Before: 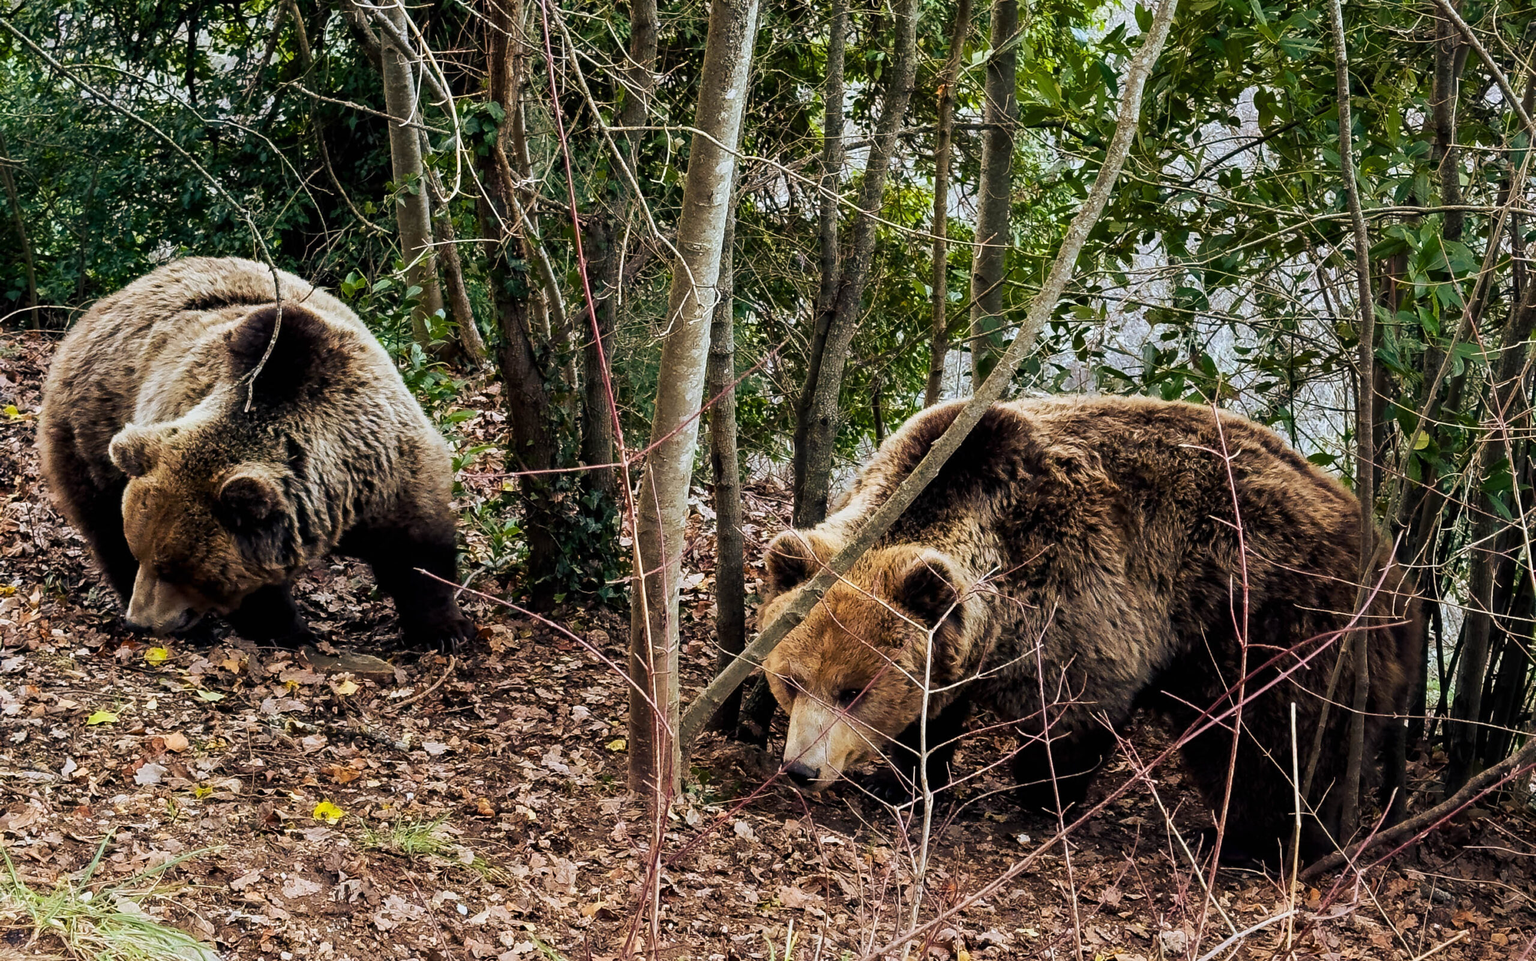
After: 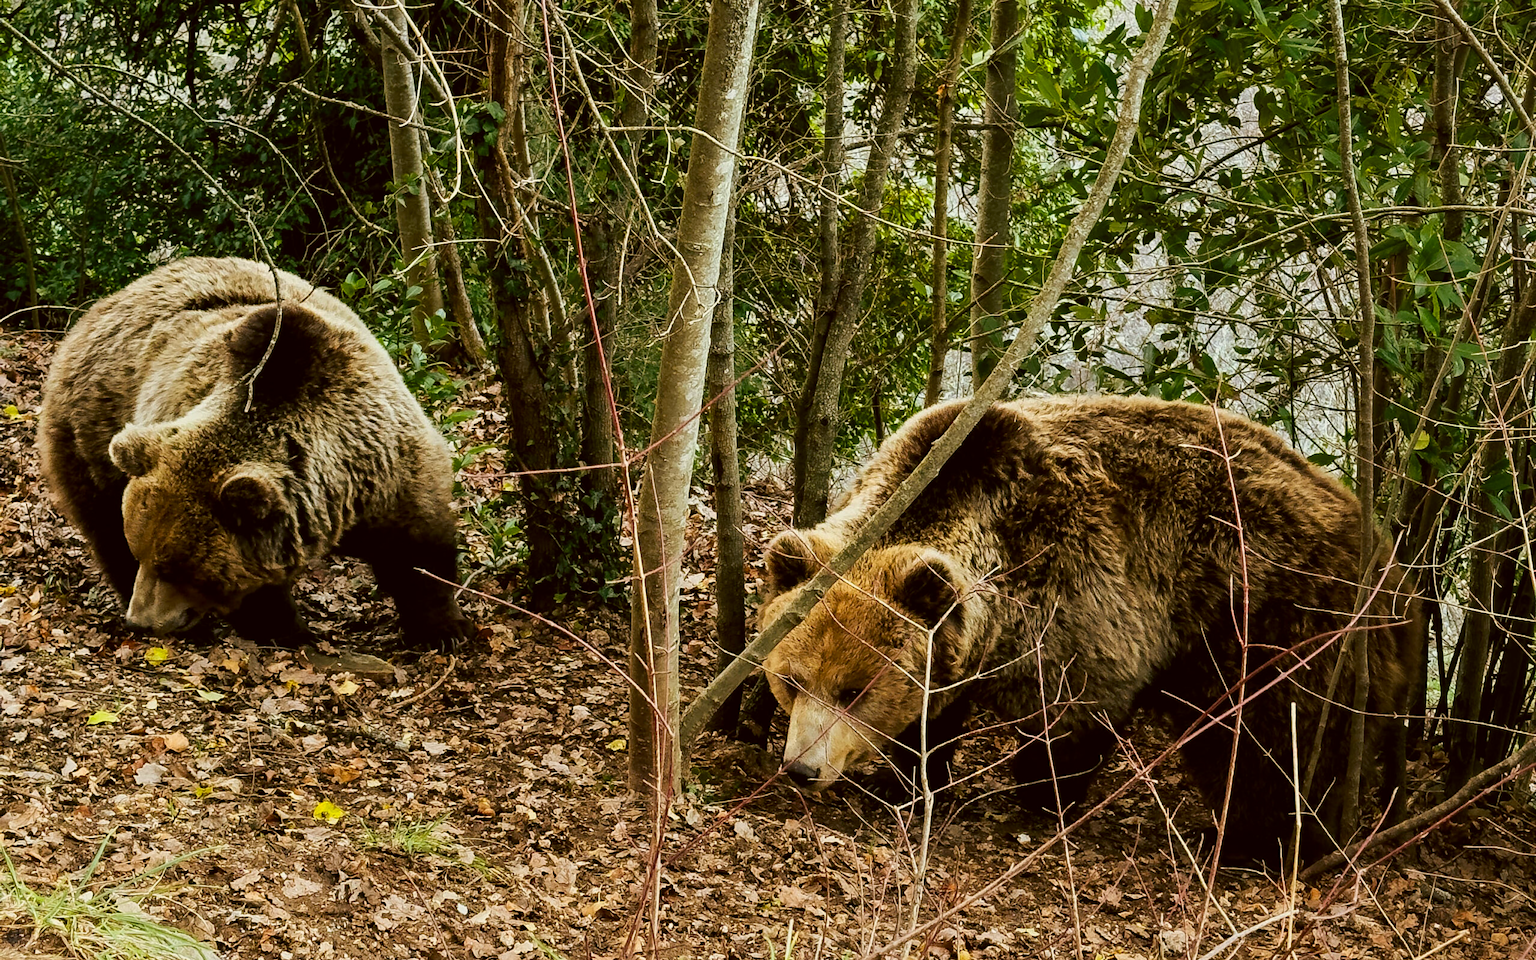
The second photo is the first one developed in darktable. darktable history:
color correction: highlights a* -1.26, highlights b* 10.26, shadows a* 0.54, shadows b* 18.61
